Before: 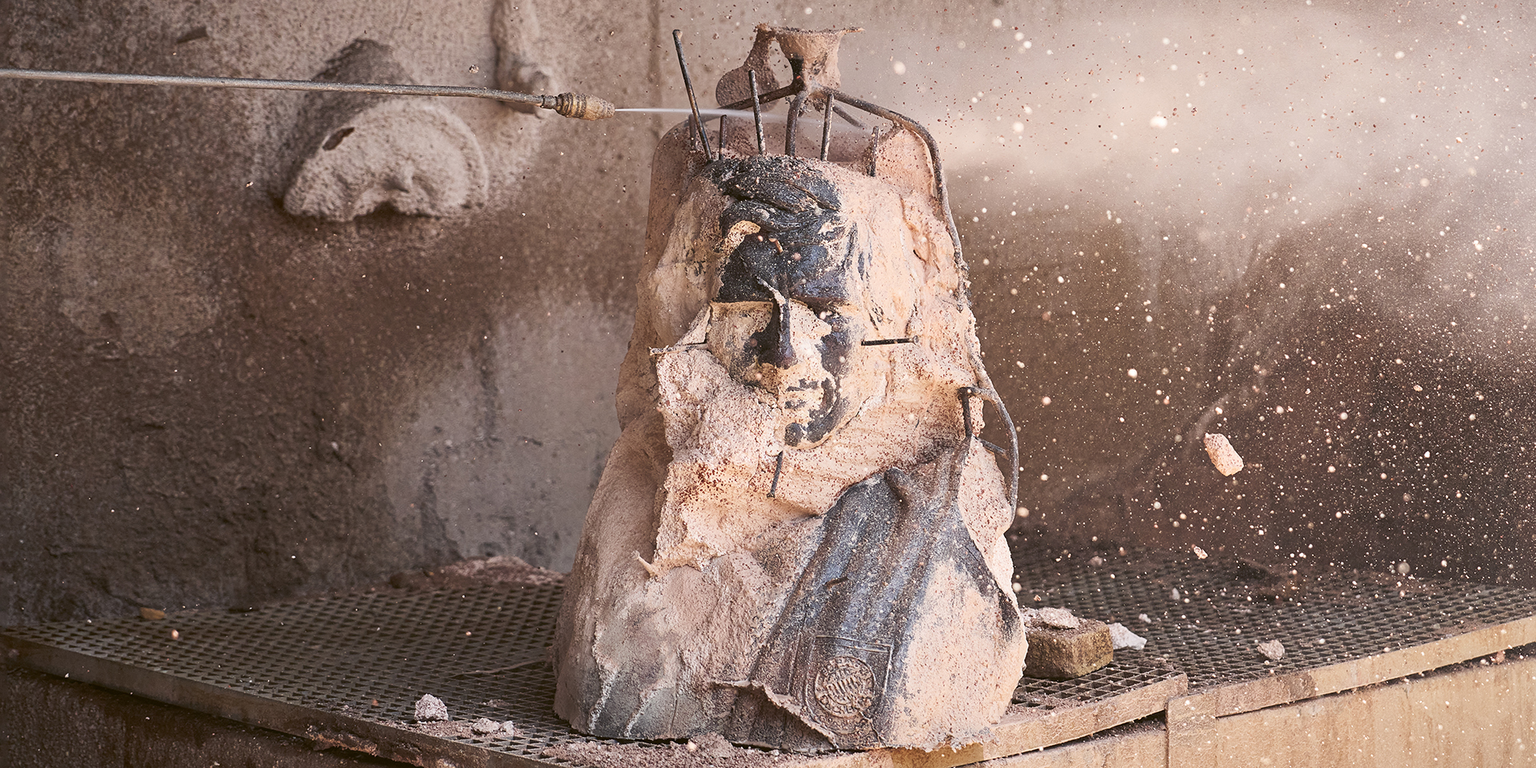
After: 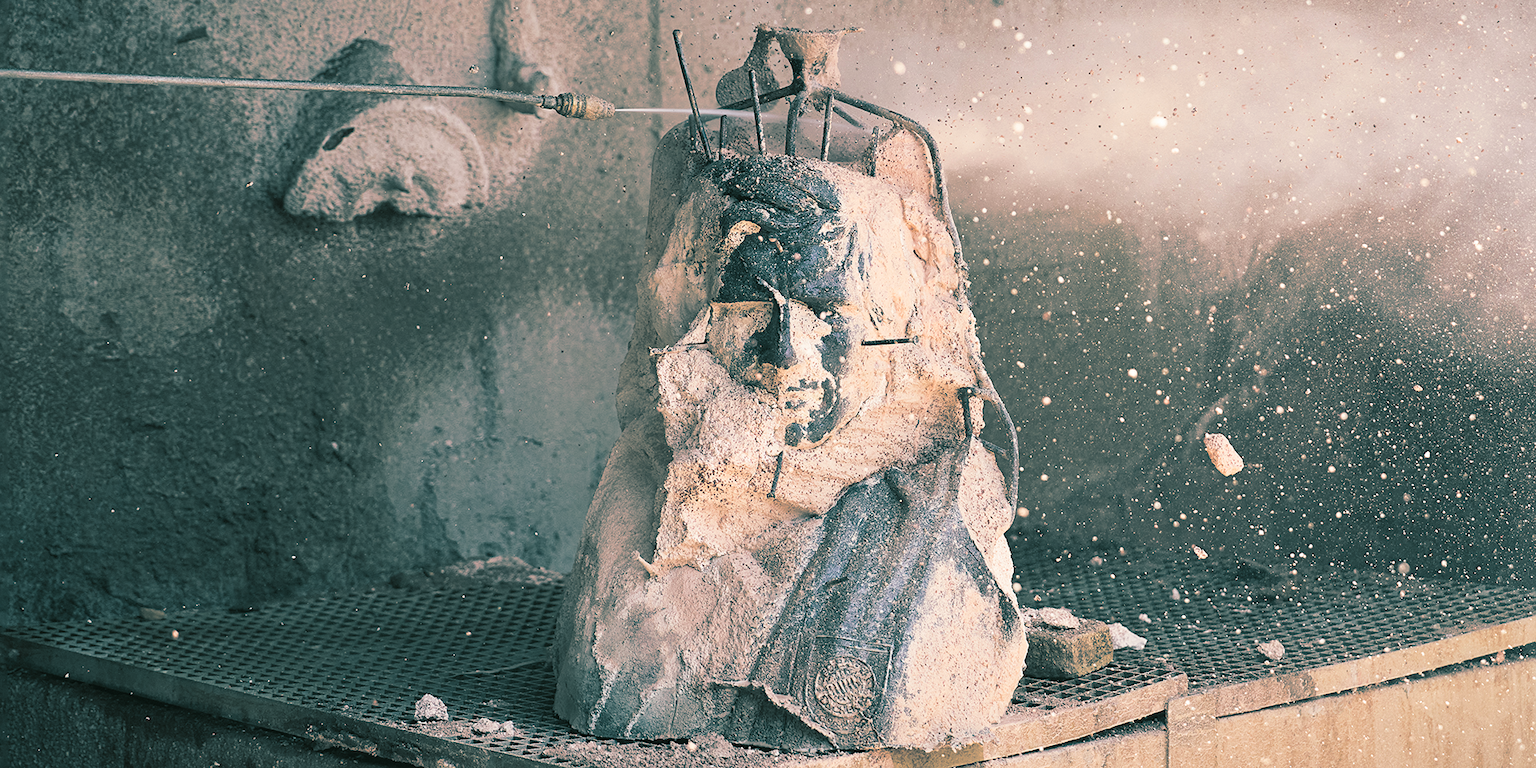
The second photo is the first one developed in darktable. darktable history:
contrast brightness saturation: contrast 0.1, brightness 0.03, saturation 0.09
split-toning: shadows › hue 186.43°, highlights › hue 49.29°, compress 30.29%
